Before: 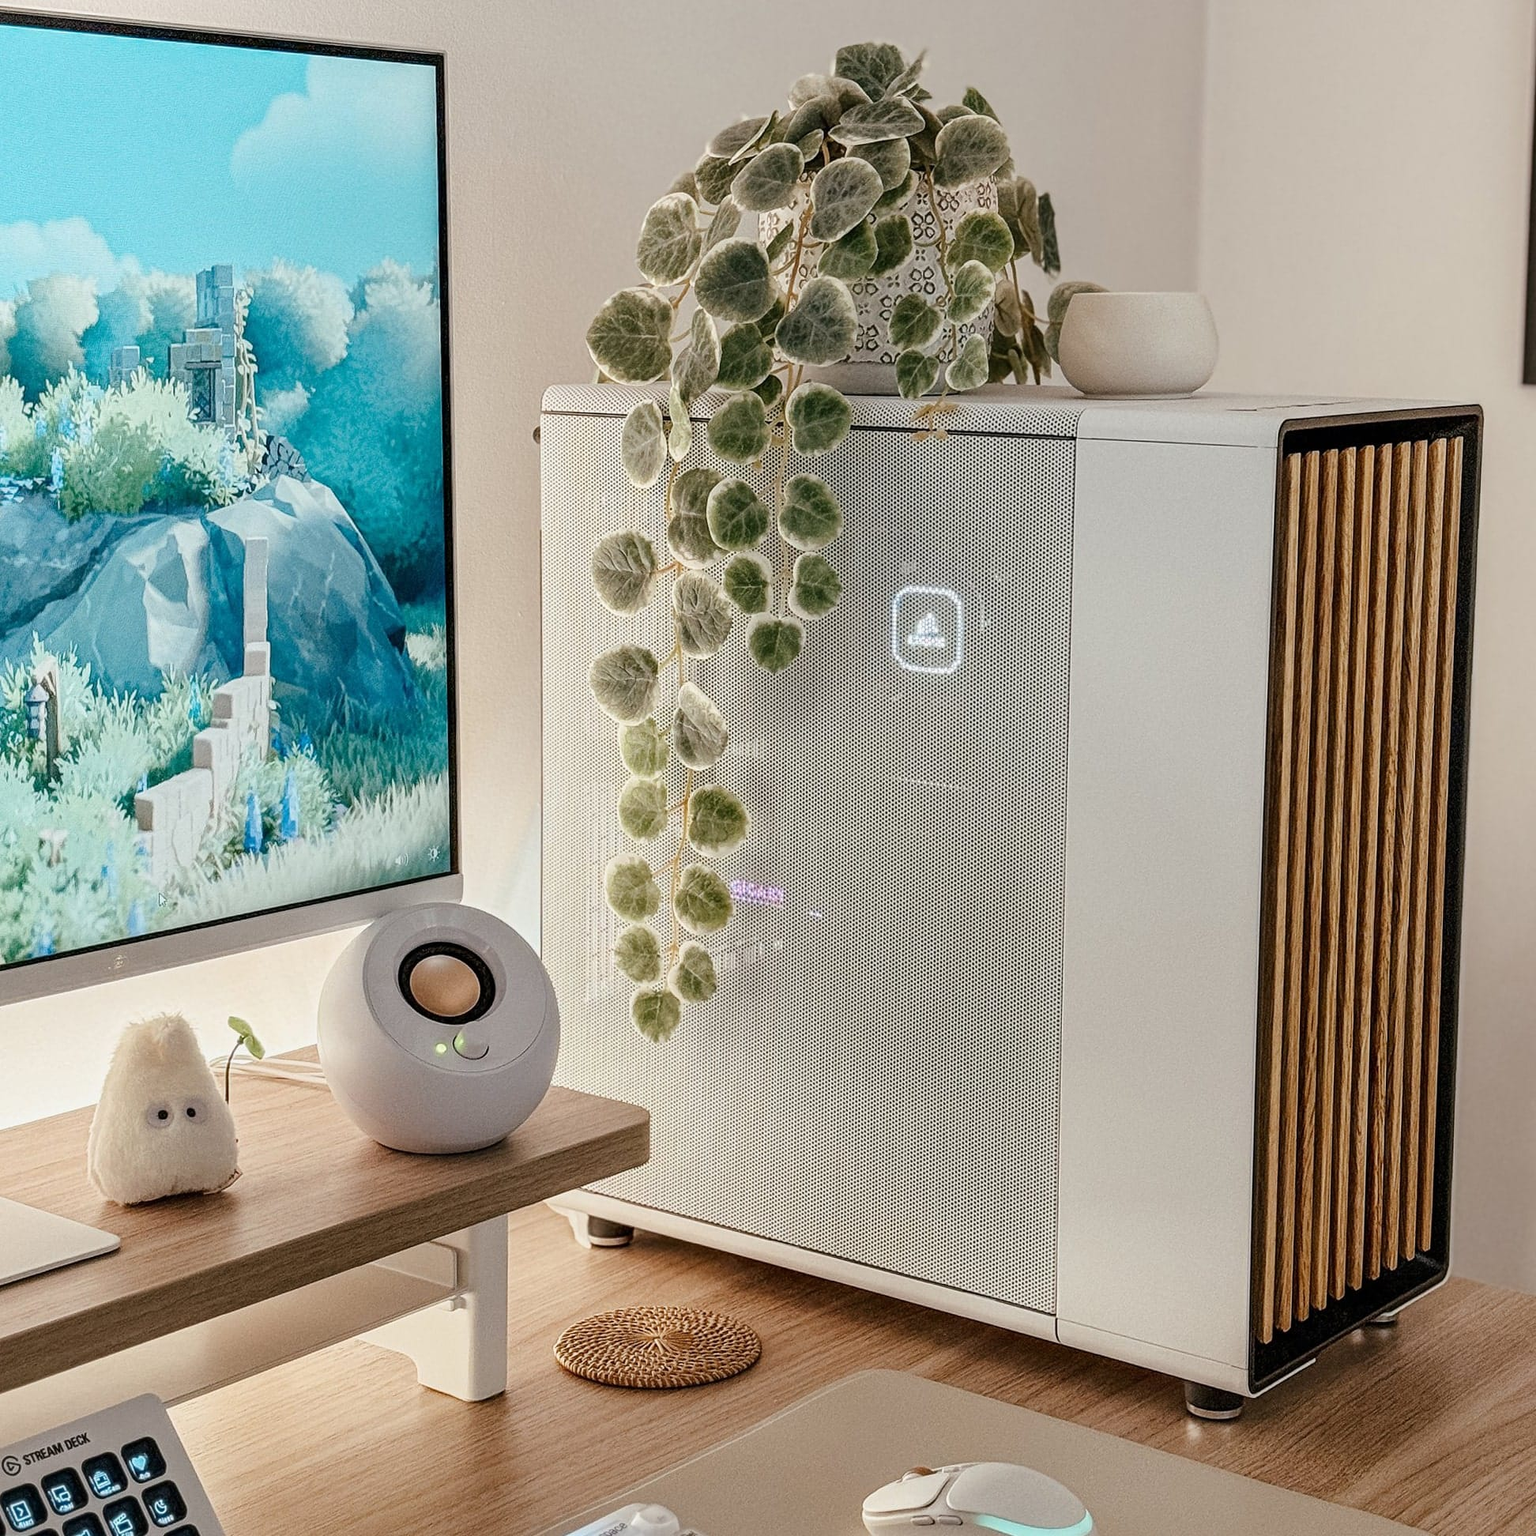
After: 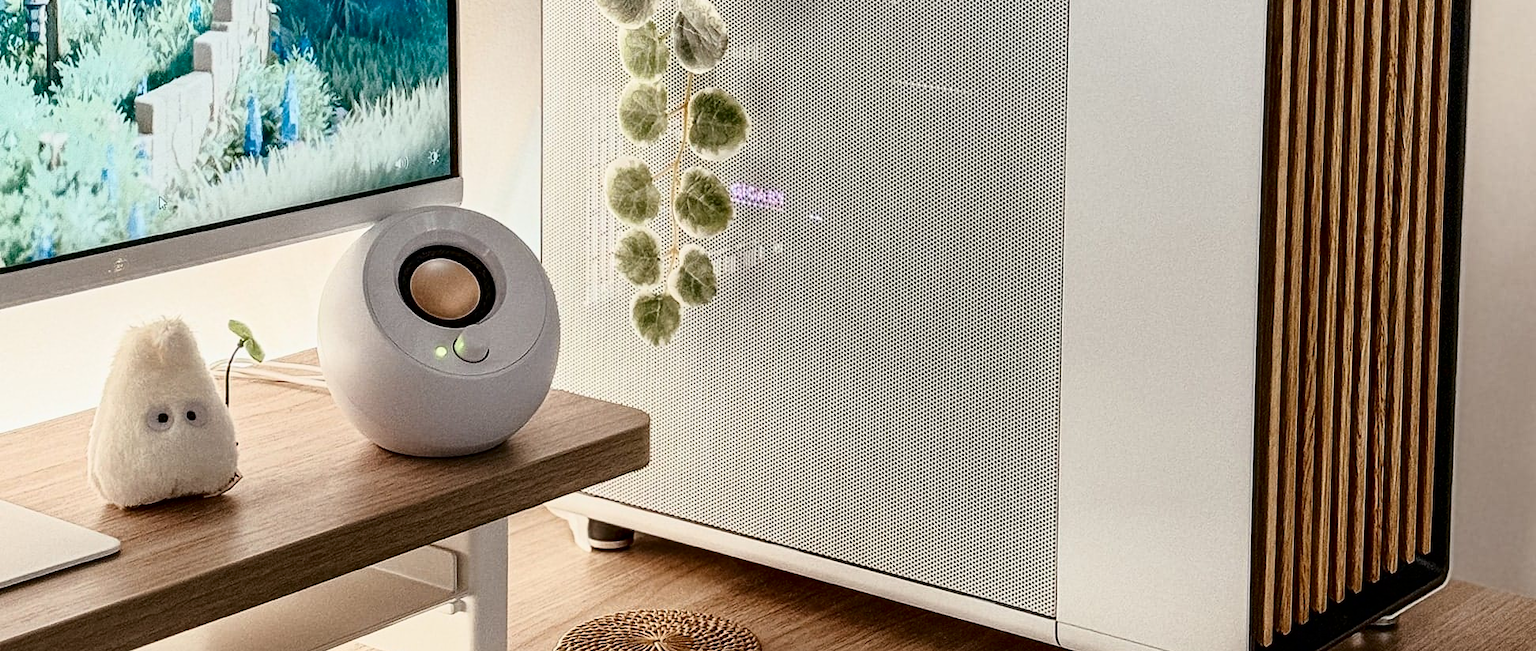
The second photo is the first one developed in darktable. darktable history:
crop: top 45.382%, bottom 12.171%
tone curve: curves: ch0 [(0, 0) (0.042, 0.01) (0.223, 0.123) (0.59, 0.574) (0.802, 0.868) (1, 1)], color space Lab, independent channels, preserve colors none
